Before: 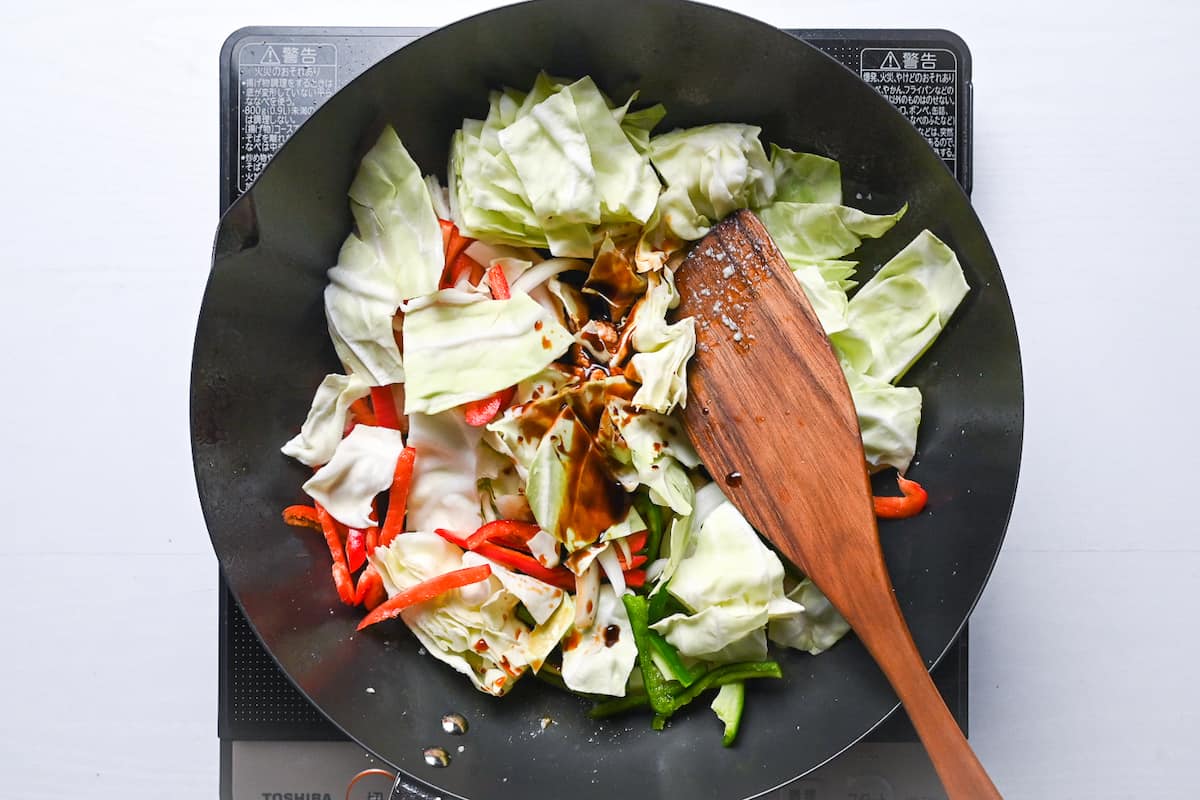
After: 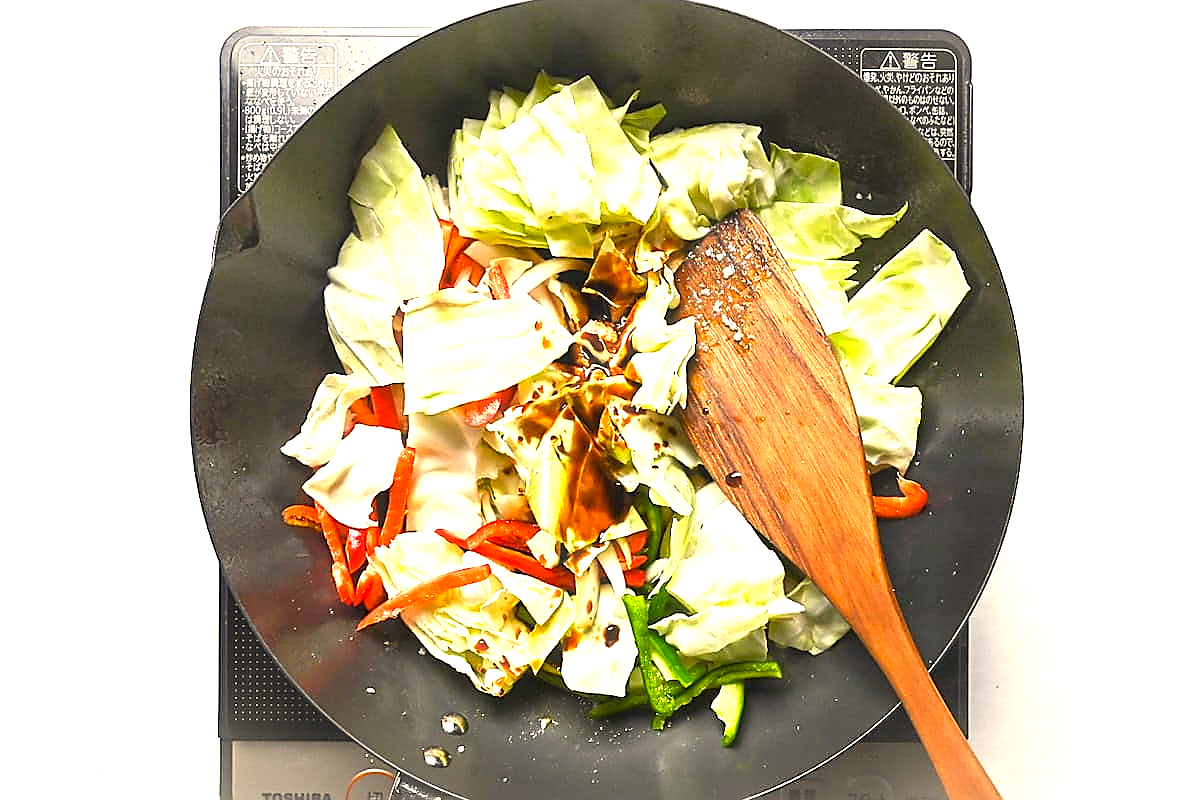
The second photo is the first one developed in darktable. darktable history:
haze removal: strength -0.054, adaptive false
sharpen: radius 1.398, amount 1.233, threshold 0.769
exposure: black level correction 0, exposure 1.171 EV, compensate exposure bias true, compensate highlight preservation false
color correction: highlights a* 2.28, highlights b* 23.29
